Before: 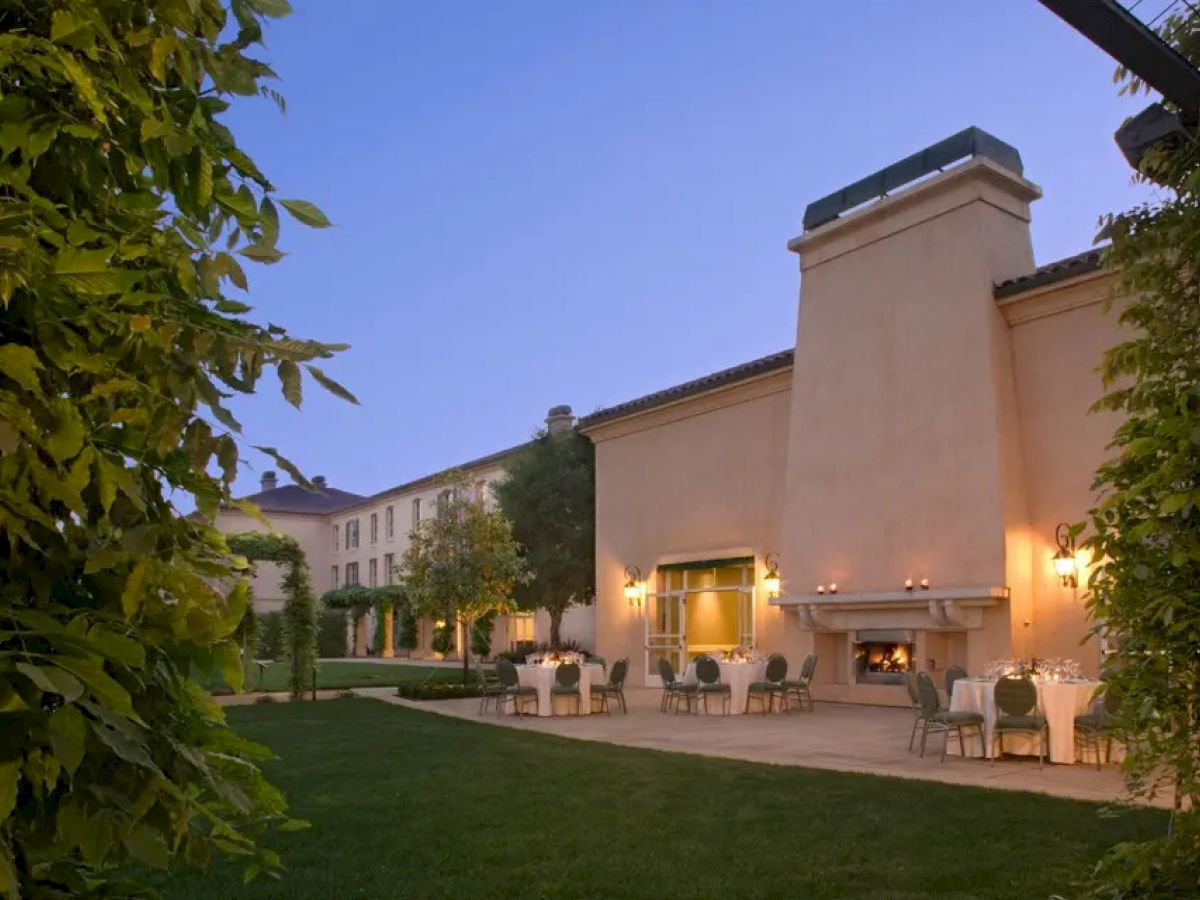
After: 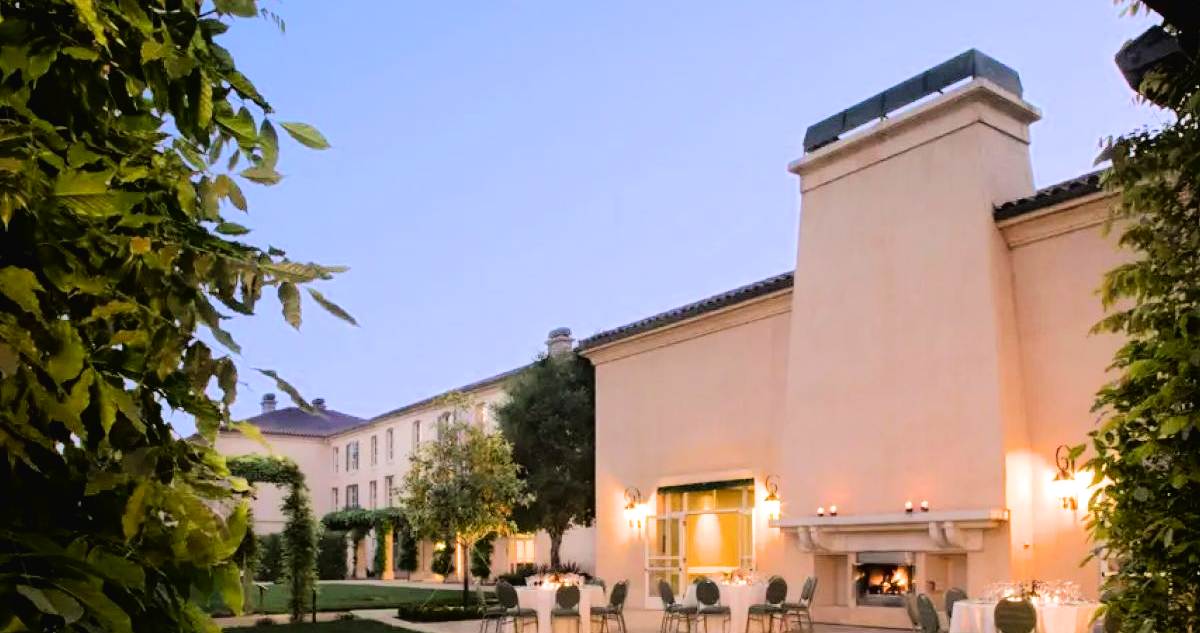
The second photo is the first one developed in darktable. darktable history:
crop and rotate: top 8.706%, bottom 20.913%
filmic rgb: black relative exposure -11.99 EV, white relative exposure 2.81 EV, threshold 3.02 EV, target black luminance 0%, hardness 8.05, latitude 70.44%, contrast 1.139, highlights saturation mix 11.38%, shadows ↔ highlights balance -0.384%, color science v6 (2022), enable highlight reconstruction true
tone curve: curves: ch0 [(0, 0.019) (0.066, 0.054) (0.184, 0.184) (0.369, 0.417) (0.501, 0.586) (0.617, 0.71) (0.743, 0.787) (0.997, 0.997)]; ch1 [(0, 0) (0.187, 0.156) (0.388, 0.372) (0.437, 0.428) (0.474, 0.472) (0.499, 0.5) (0.521, 0.514) (0.548, 0.567) (0.6, 0.629) (0.82, 0.831) (1, 1)]; ch2 [(0, 0) (0.234, 0.227) (0.352, 0.372) (0.459, 0.484) (0.5, 0.505) (0.518, 0.516) (0.529, 0.541) (0.56, 0.594) (0.607, 0.644) (0.74, 0.771) (0.858, 0.873) (0.999, 0.994)], color space Lab, linked channels, preserve colors none
tone equalizer: -8 EV -0.735 EV, -7 EV -0.709 EV, -6 EV -0.617 EV, -5 EV -0.371 EV, -3 EV 0.37 EV, -2 EV 0.6 EV, -1 EV 0.681 EV, +0 EV 0.728 EV
